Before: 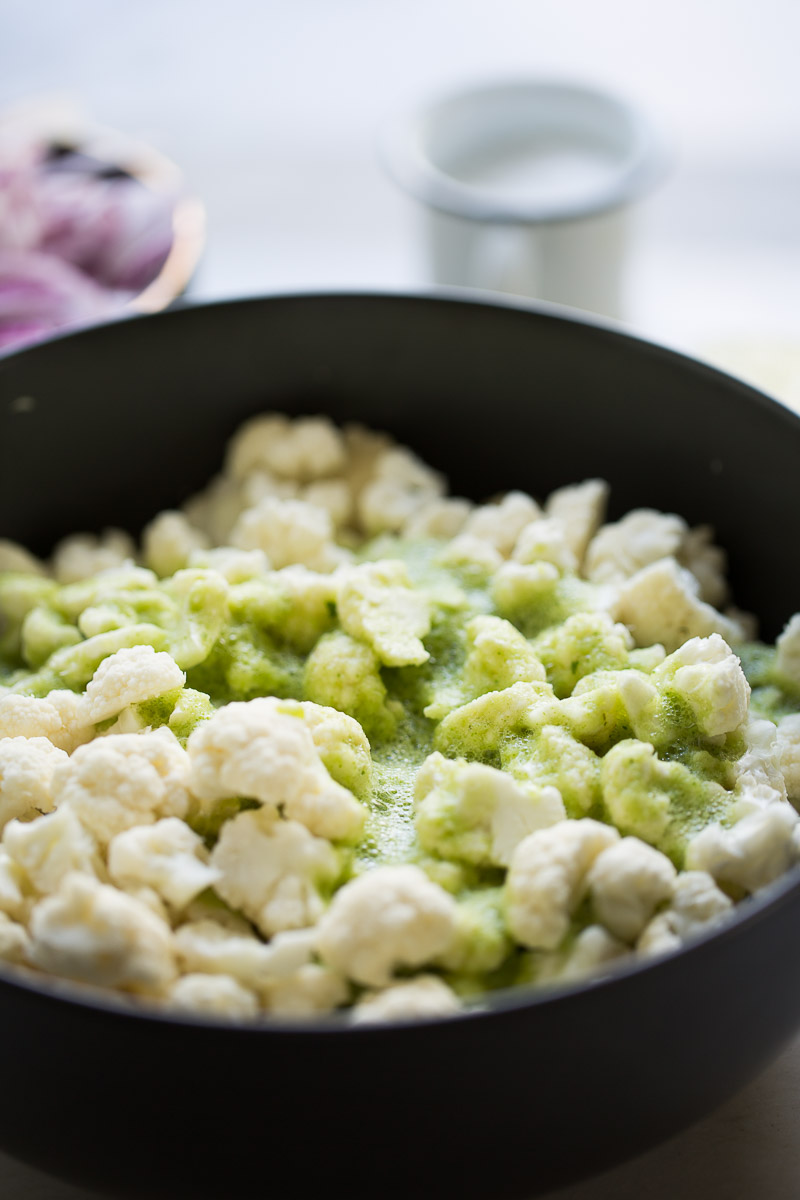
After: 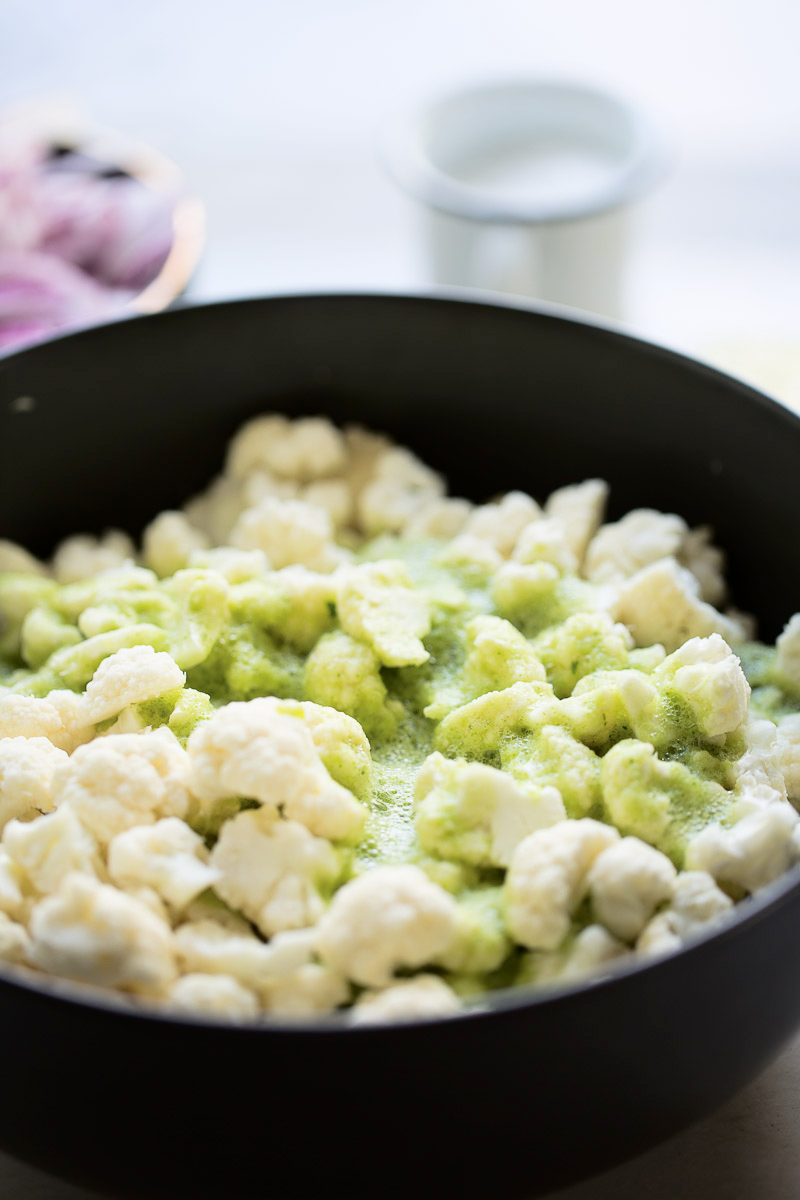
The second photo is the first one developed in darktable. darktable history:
tone curve: curves: ch0 [(0, 0) (0.003, 0.002) (0.011, 0.007) (0.025, 0.016) (0.044, 0.027) (0.069, 0.045) (0.1, 0.077) (0.136, 0.114) (0.177, 0.166) (0.224, 0.241) (0.277, 0.328) (0.335, 0.413) (0.399, 0.498) (0.468, 0.572) (0.543, 0.638) (0.623, 0.711) (0.709, 0.786) (0.801, 0.853) (0.898, 0.929) (1, 1)], color space Lab, independent channels, preserve colors none
